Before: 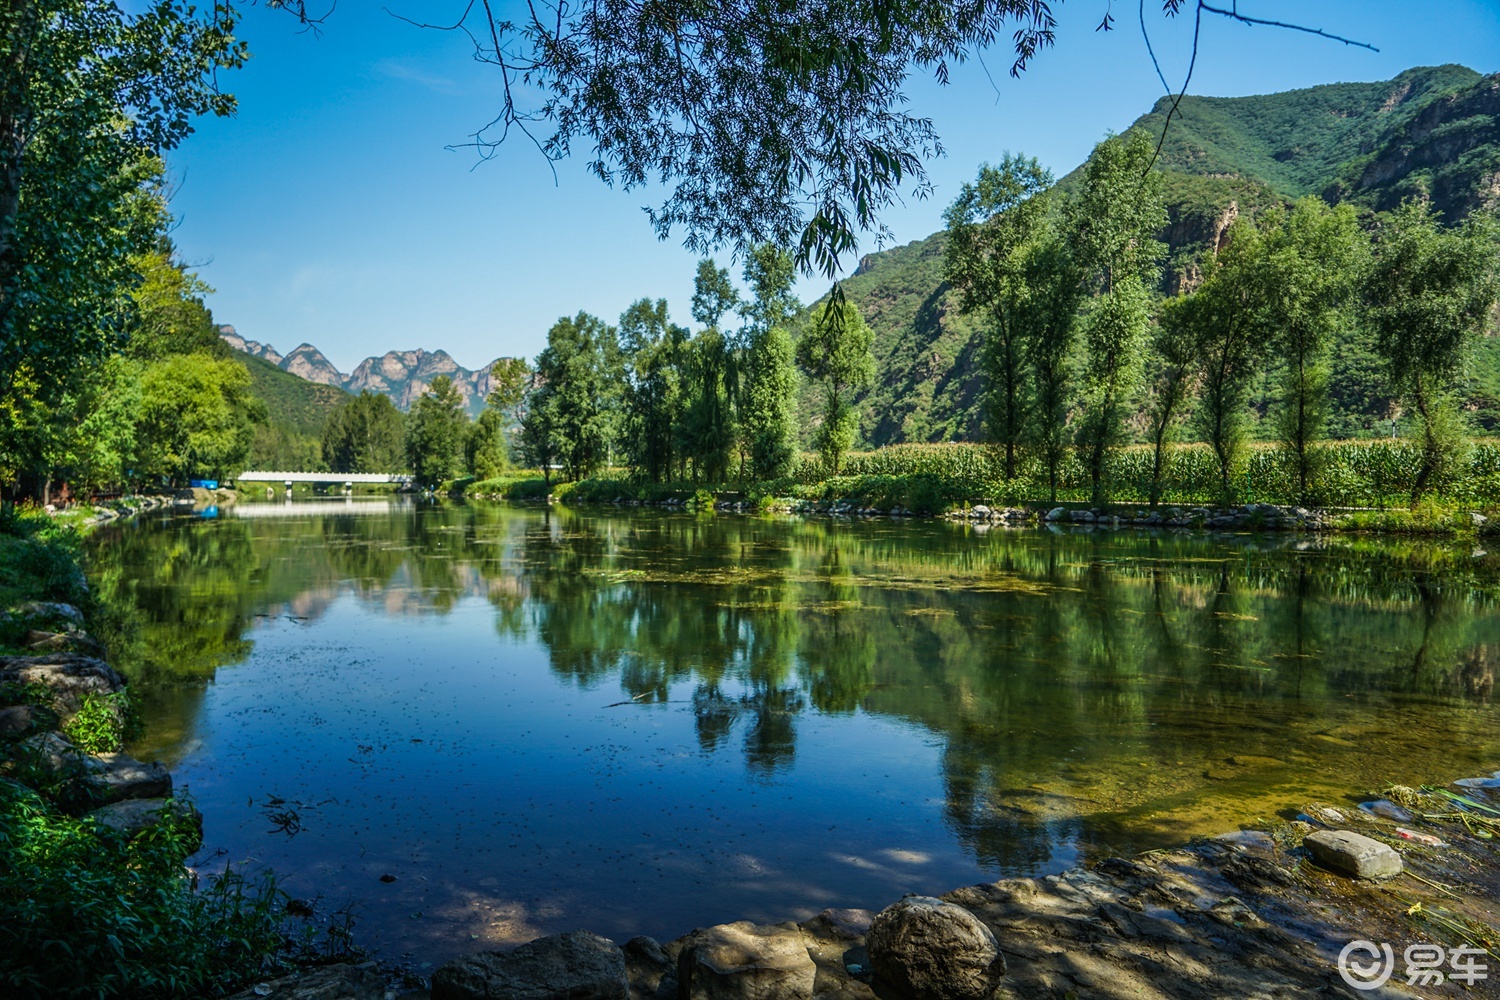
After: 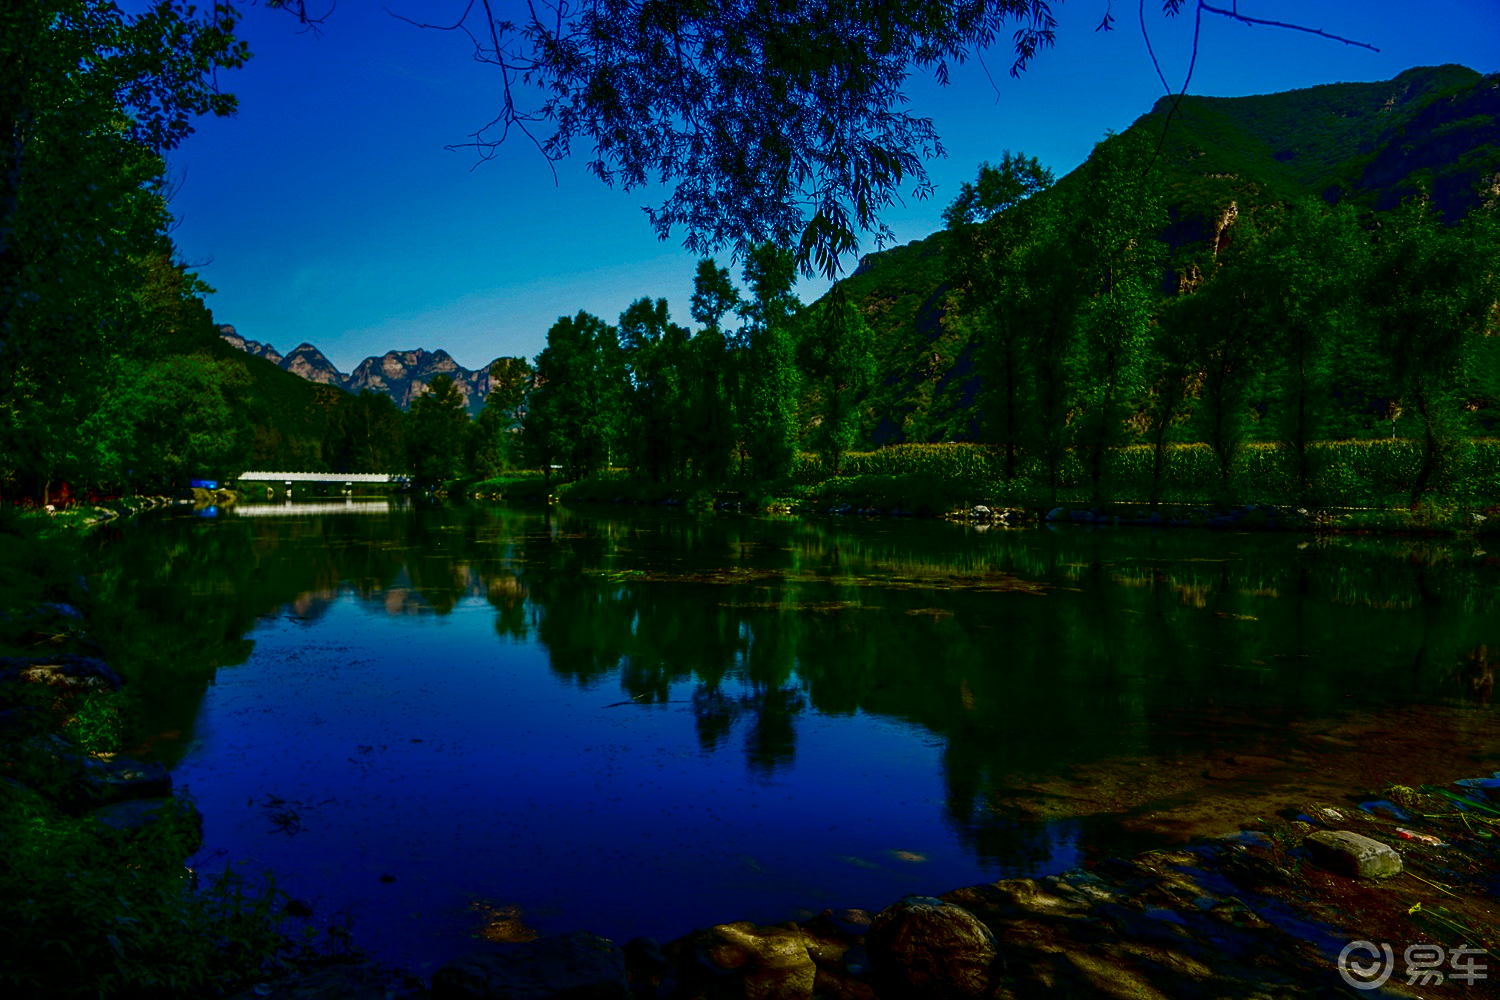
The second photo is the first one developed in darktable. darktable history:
color zones: curves: ch0 [(0, 0.558) (0.143, 0.548) (0.286, 0.447) (0.429, 0.259) (0.571, 0.5) (0.714, 0.5) (0.857, 0.593) (1, 0.558)]; ch1 [(0, 0.543) (0.01, 0.544) (0.12, 0.492) (0.248, 0.458) (0.5, 0.534) (0.748, 0.5) (0.99, 0.469) (1, 0.543)]; ch2 [(0, 0.507) (0.143, 0.522) (0.286, 0.505) (0.429, 0.5) (0.571, 0.5) (0.714, 0.5) (0.857, 0.5) (1, 0.507)]
contrast brightness saturation: brightness -1, saturation 1
local contrast: highlights 100%, shadows 100%, detail 120%, midtone range 0.2
